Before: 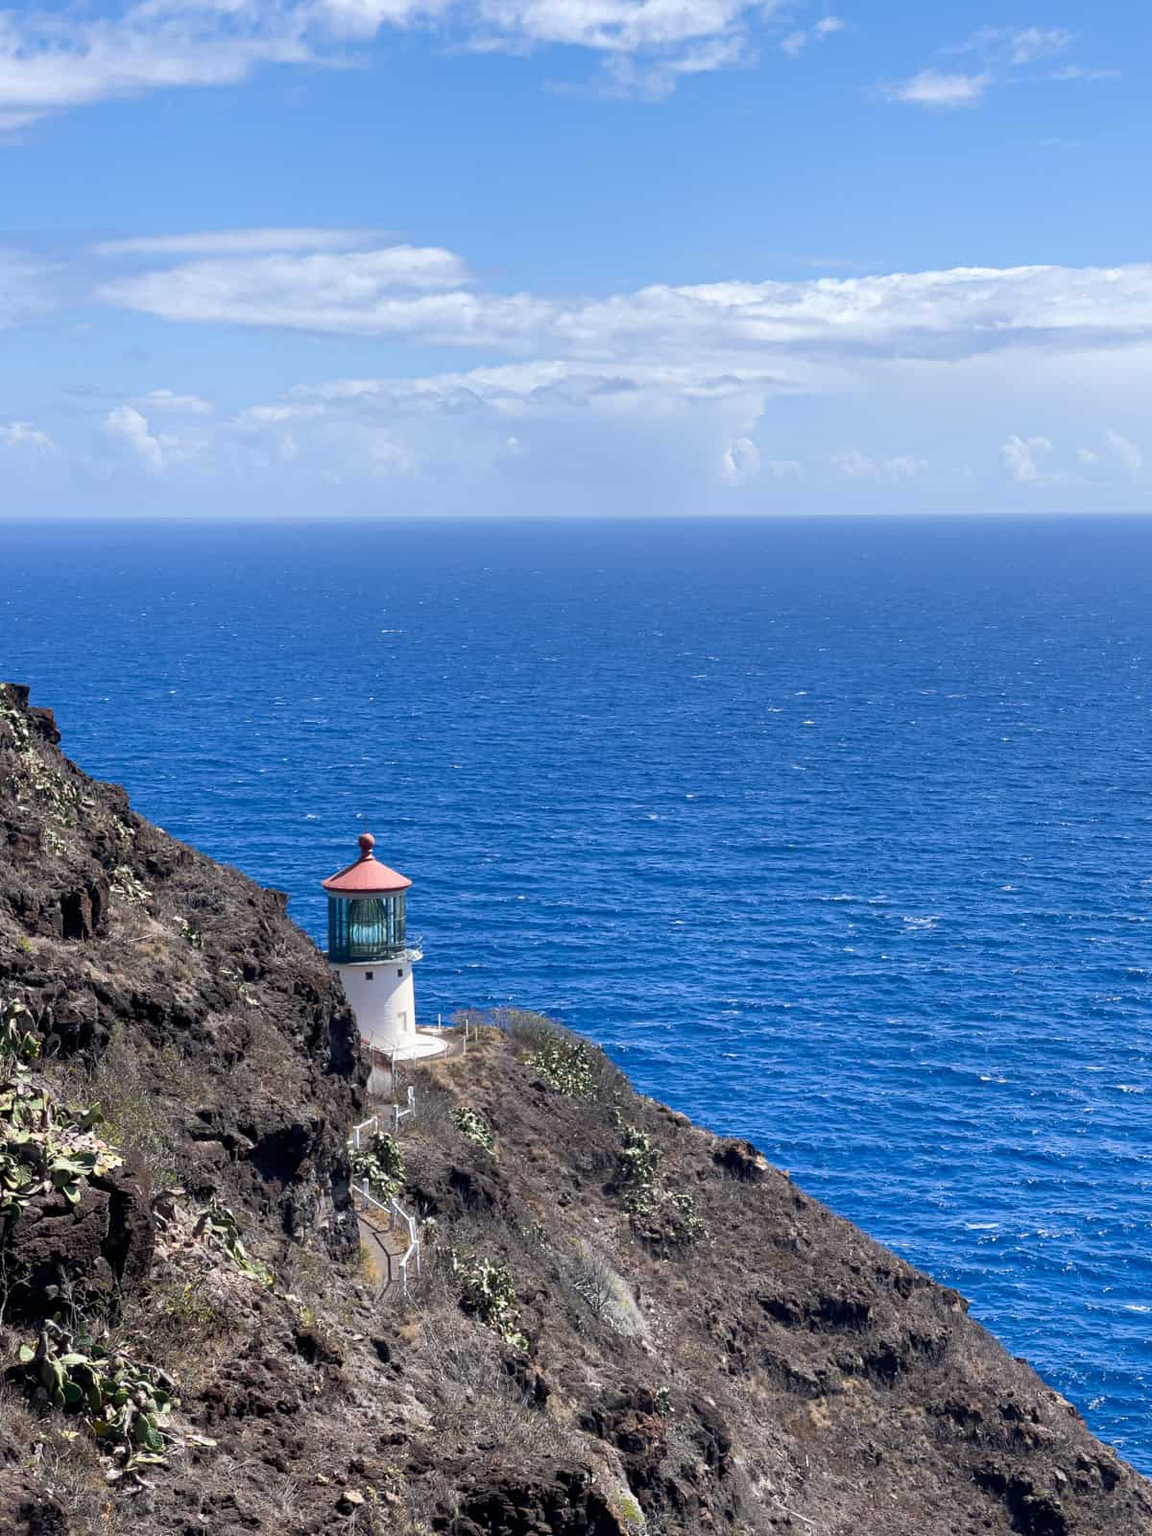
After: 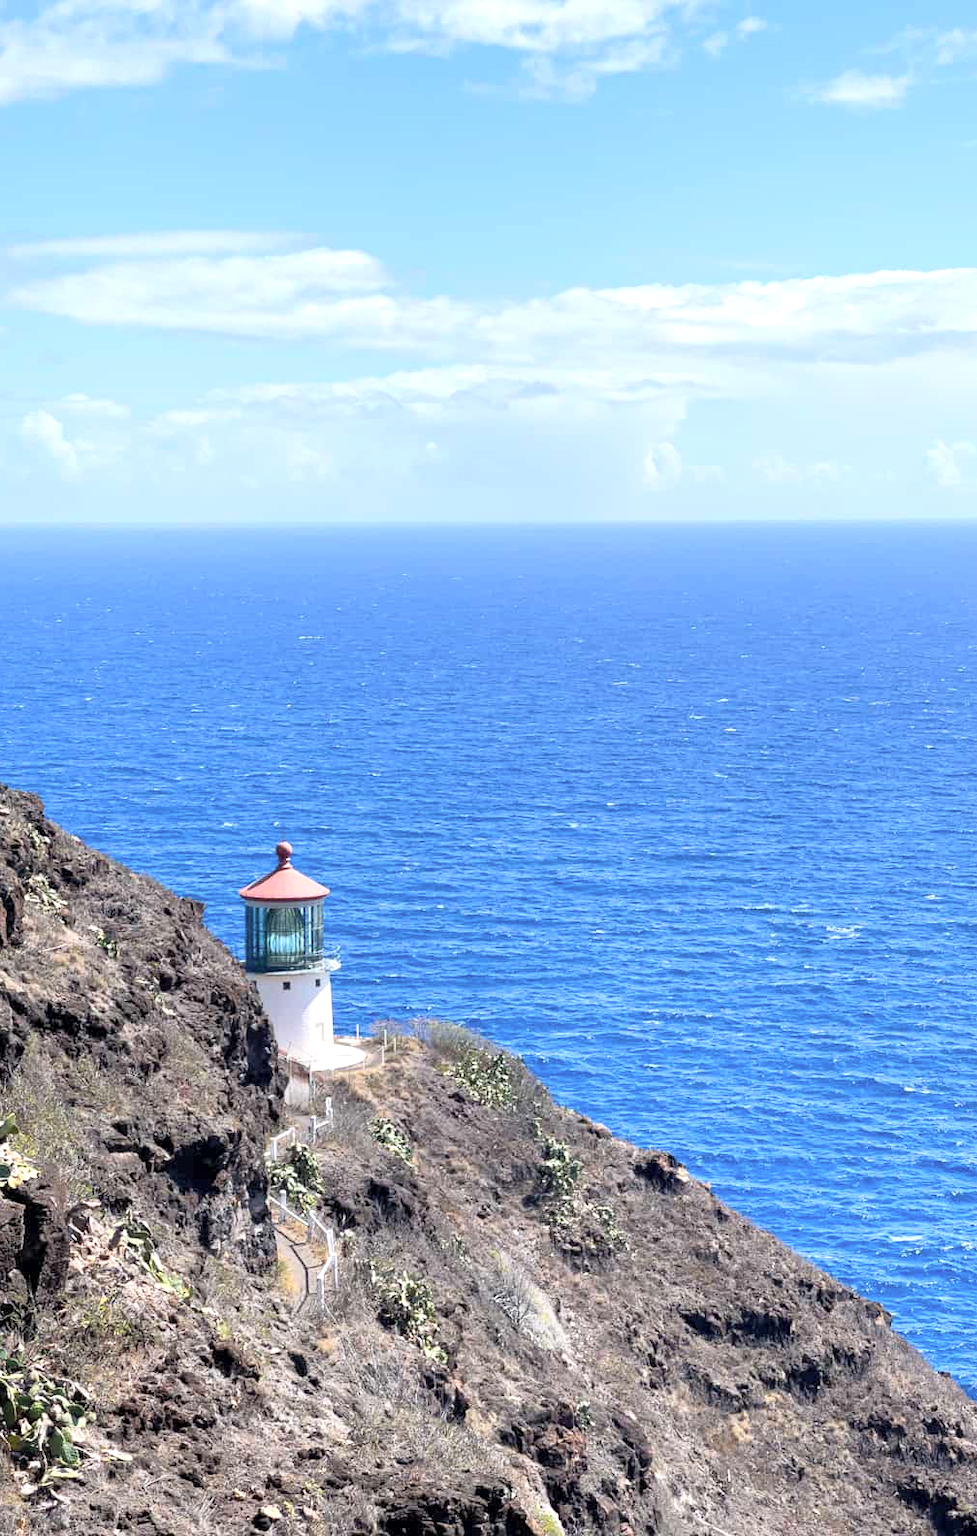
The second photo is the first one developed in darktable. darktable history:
crop: left 7.446%, right 7.864%
exposure: black level correction 0.001, exposure 0.498 EV, compensate highlight preservation false
contrast brightness saturation: contrast 0.14, brightness 0.217
